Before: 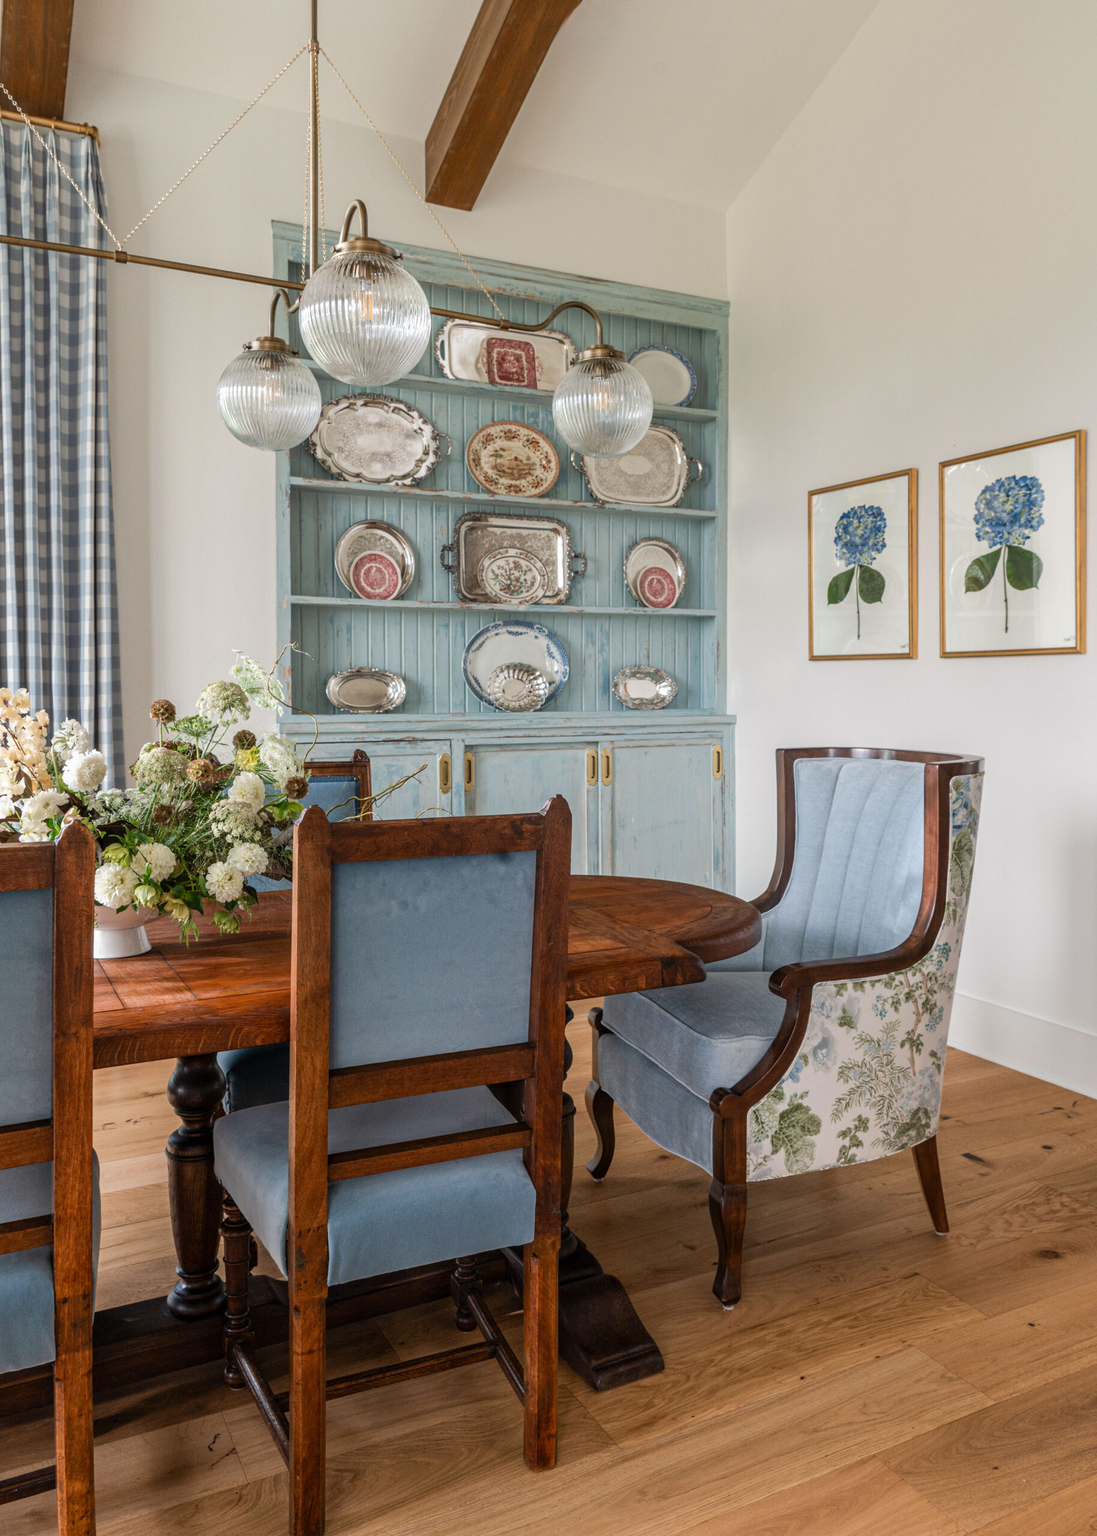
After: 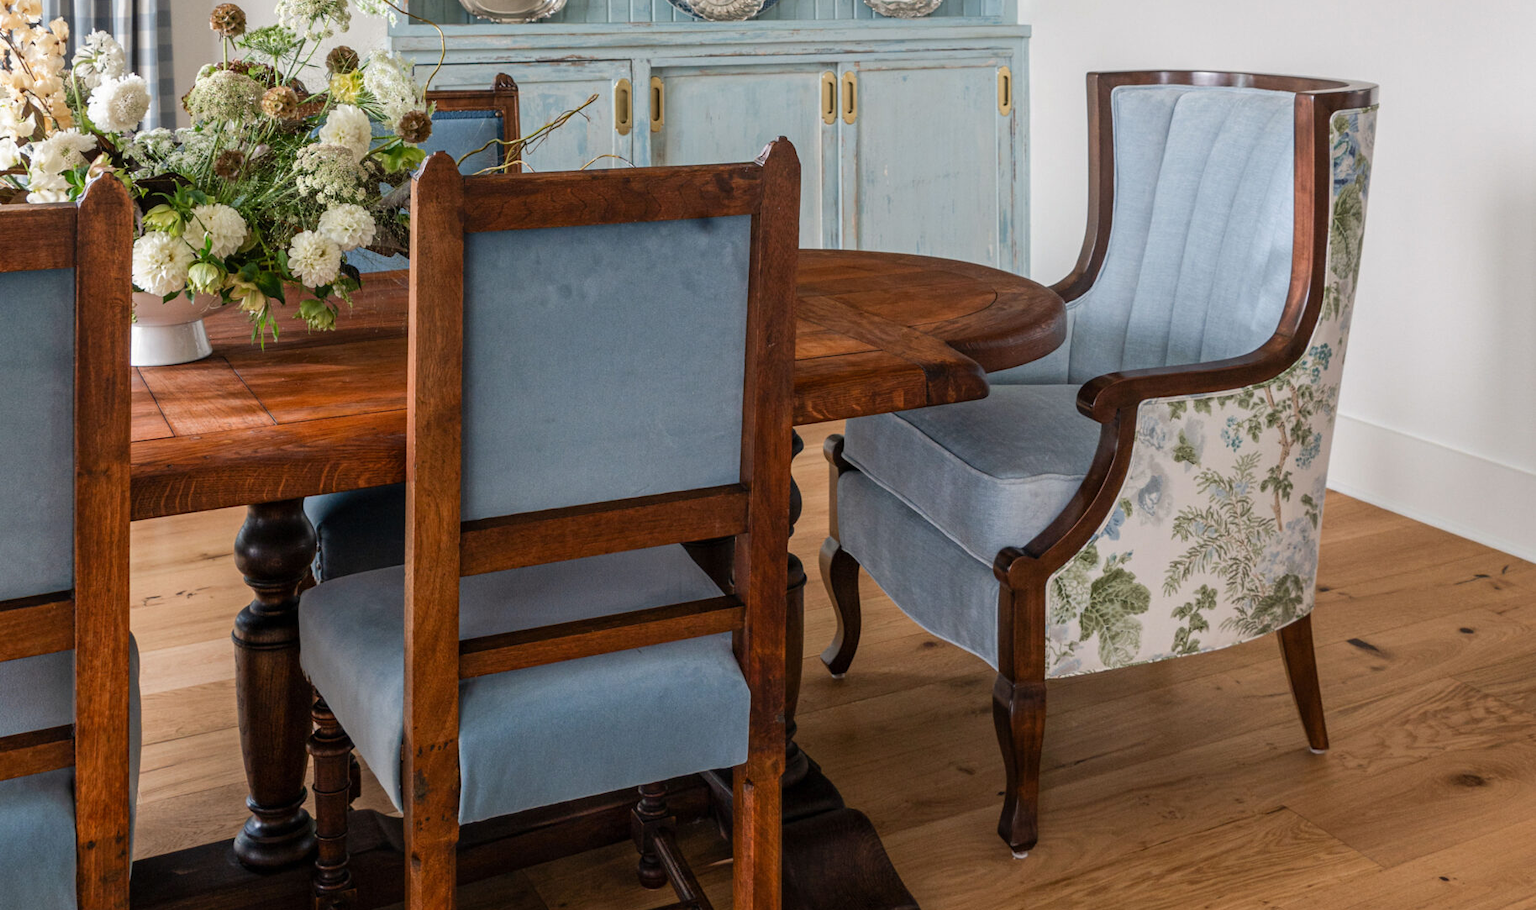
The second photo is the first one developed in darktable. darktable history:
crop: top 45.415%, bottom 12.228%
